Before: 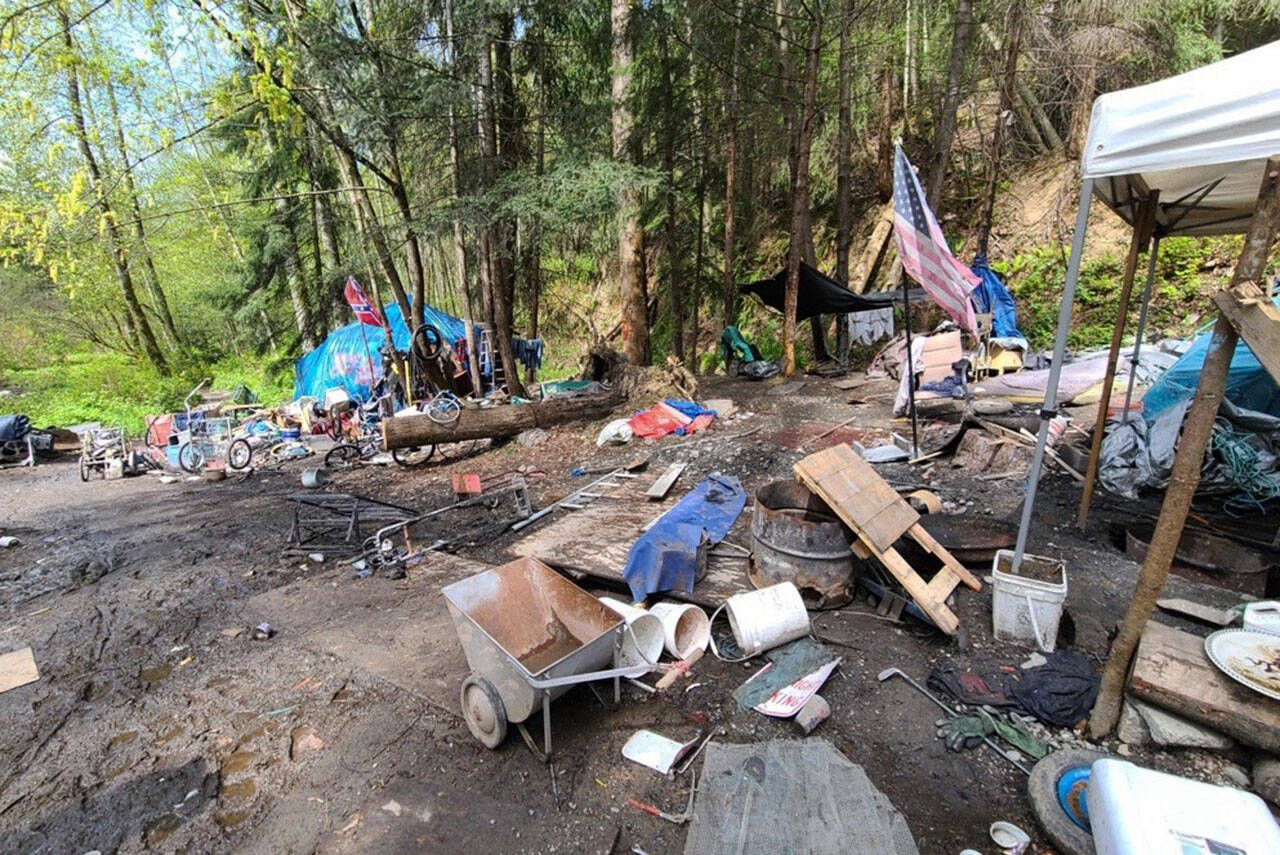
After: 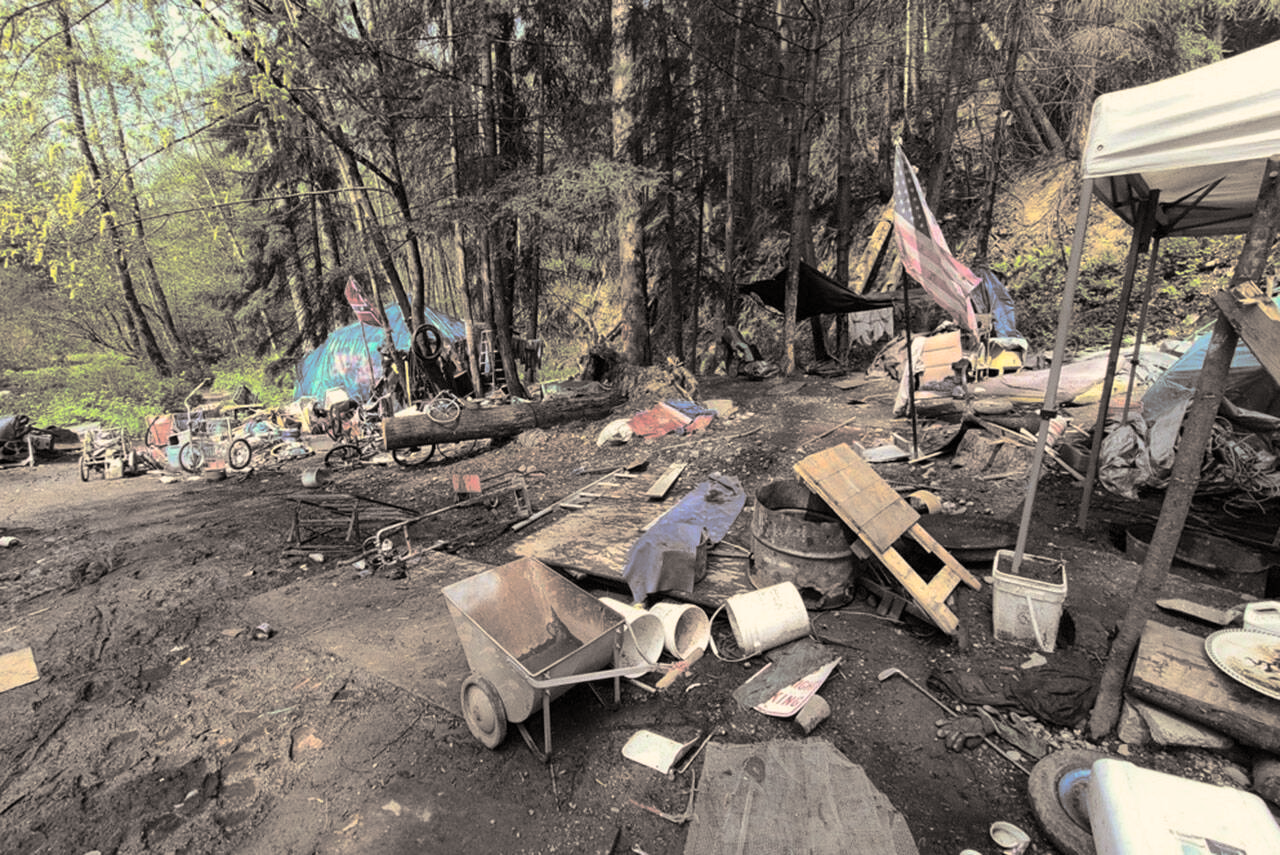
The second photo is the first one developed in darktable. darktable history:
color correction: highlights a* 1.39, highlights b* 17.83
split-toning: shadows › hue 26°, shadows › saturation 0.09, highlights › hue 40°, highlights › saturation 0.18, balance -63, compress 0%
